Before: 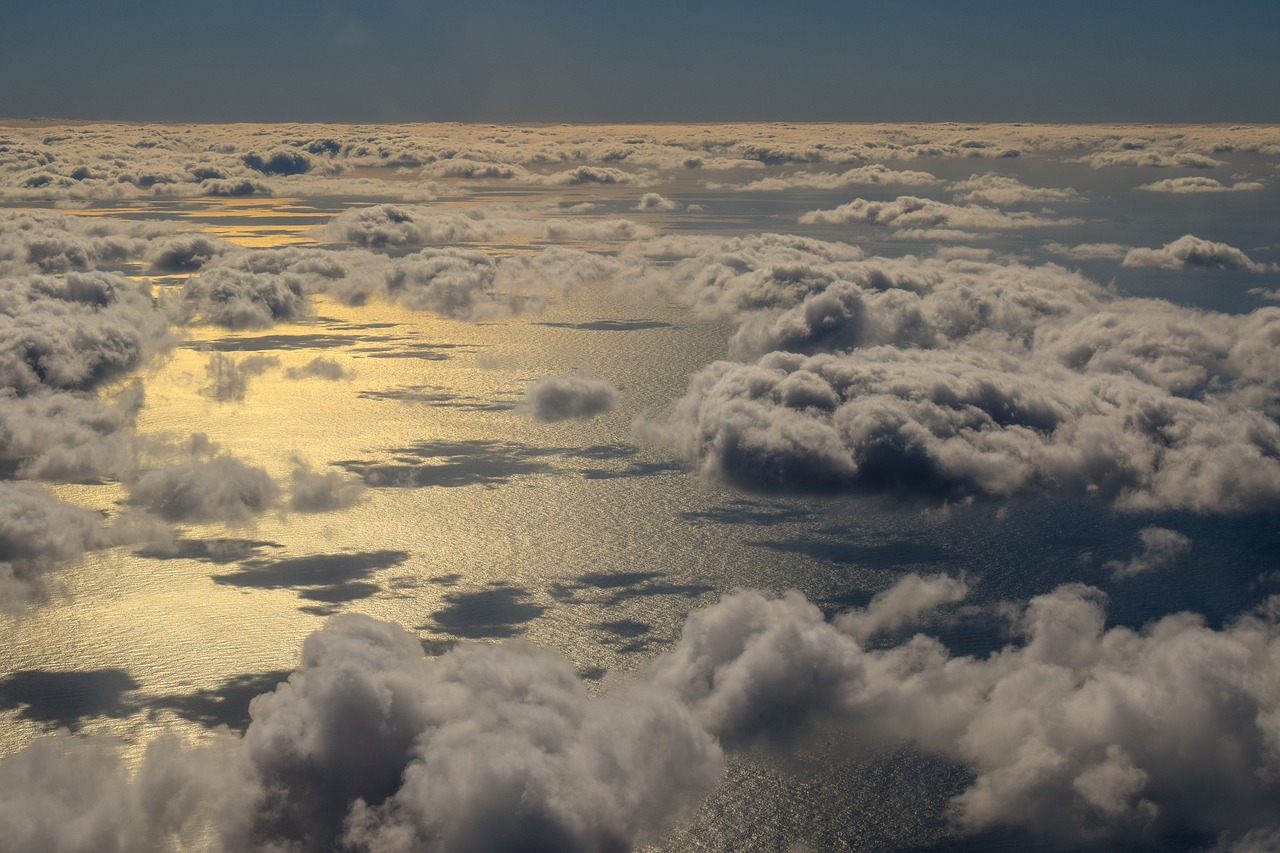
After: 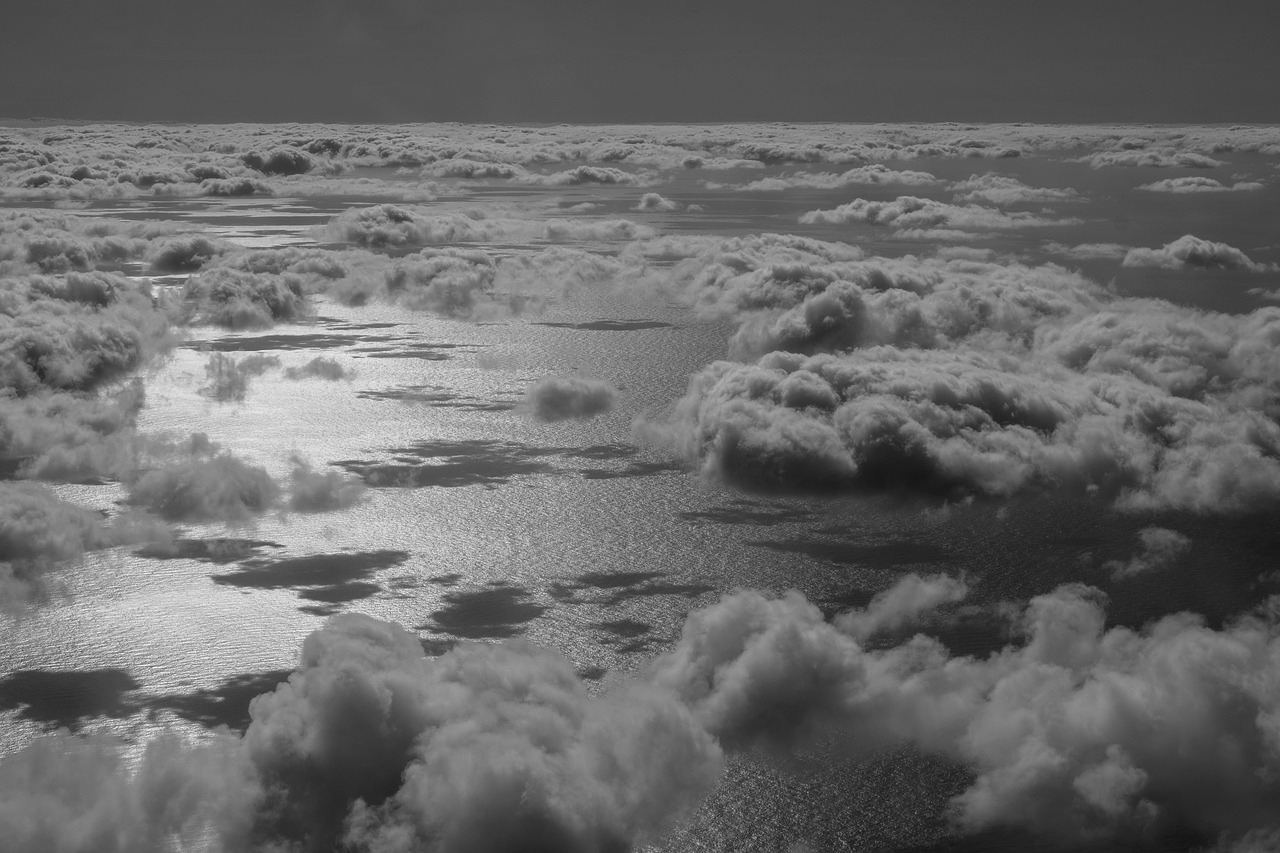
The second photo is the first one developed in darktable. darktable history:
monochrome: on, module defaults
tone curve: curves: ch0 [(0, 0) (0.641, 0.595) (1, 1)], color space Lab, linked channels, preserve colors none
color correction: highlights a* -20.17, highlights b* 20.27, shadows a* 20.03, shadows b* -20.46, saturation 0.43
